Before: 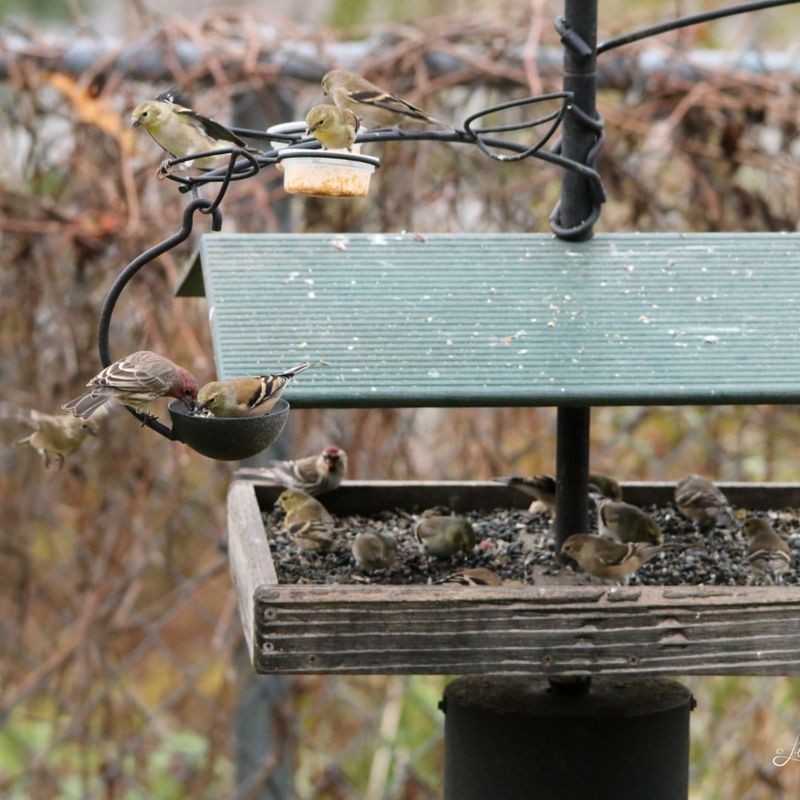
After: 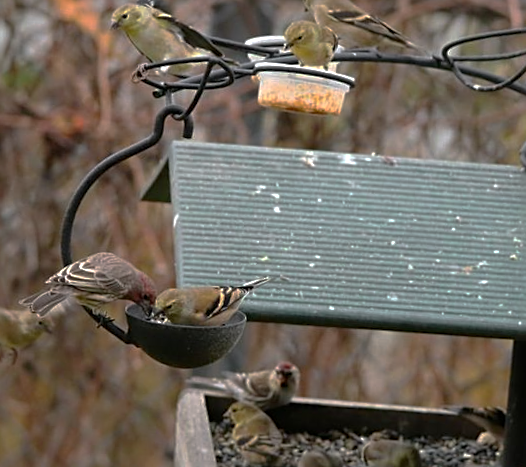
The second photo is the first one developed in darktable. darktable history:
crop and rotate: angle -4.41°, left 2.103%, top 7.034%, right 27.182%, bottom 30.158%
sharpen: on, module defaults
exposure: compensate highlight preservation false
color zones: curves: ch1 [(0.25, 0.61) (0.75, 0.248)]
levels: levels [0, 0.476, 0.951]
base curve: curves: ch0 [(0, 0) (0.841, 0.609) (1, 1)], preserve colors none
